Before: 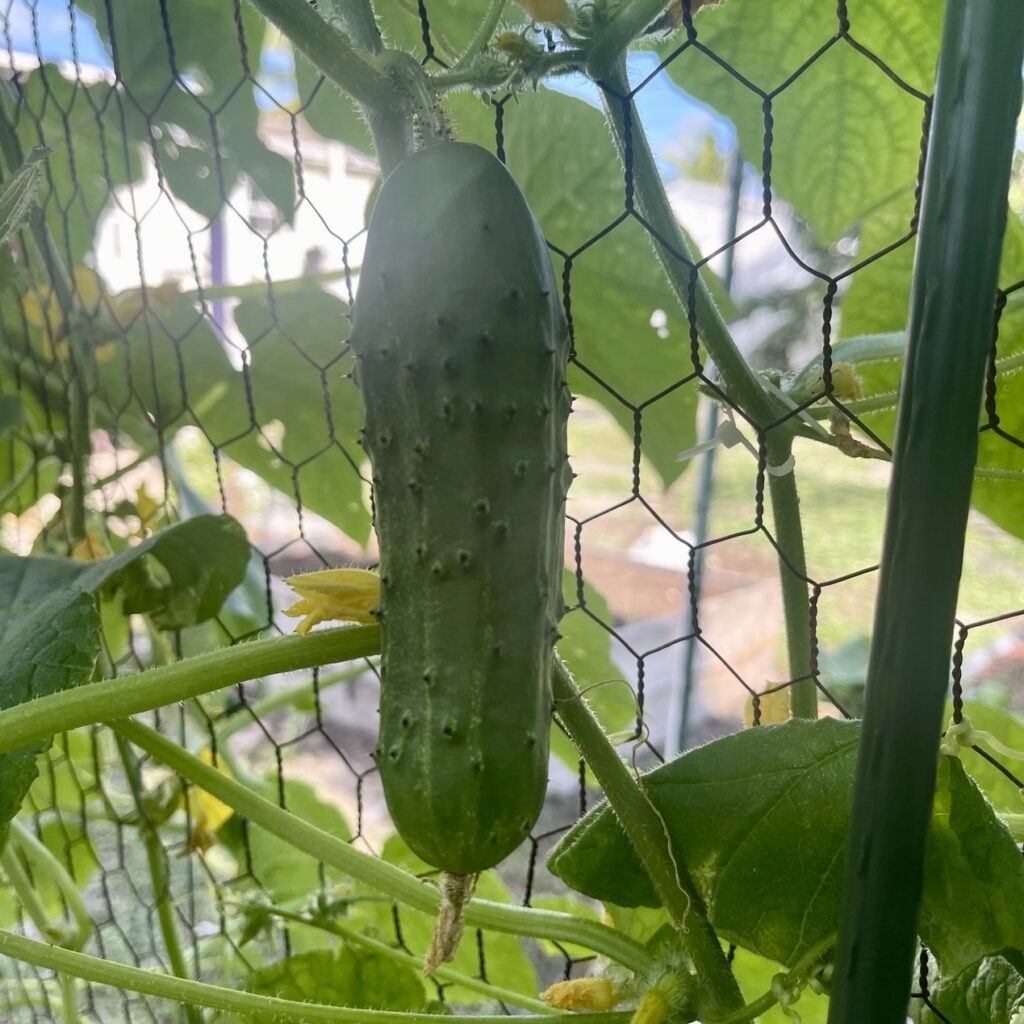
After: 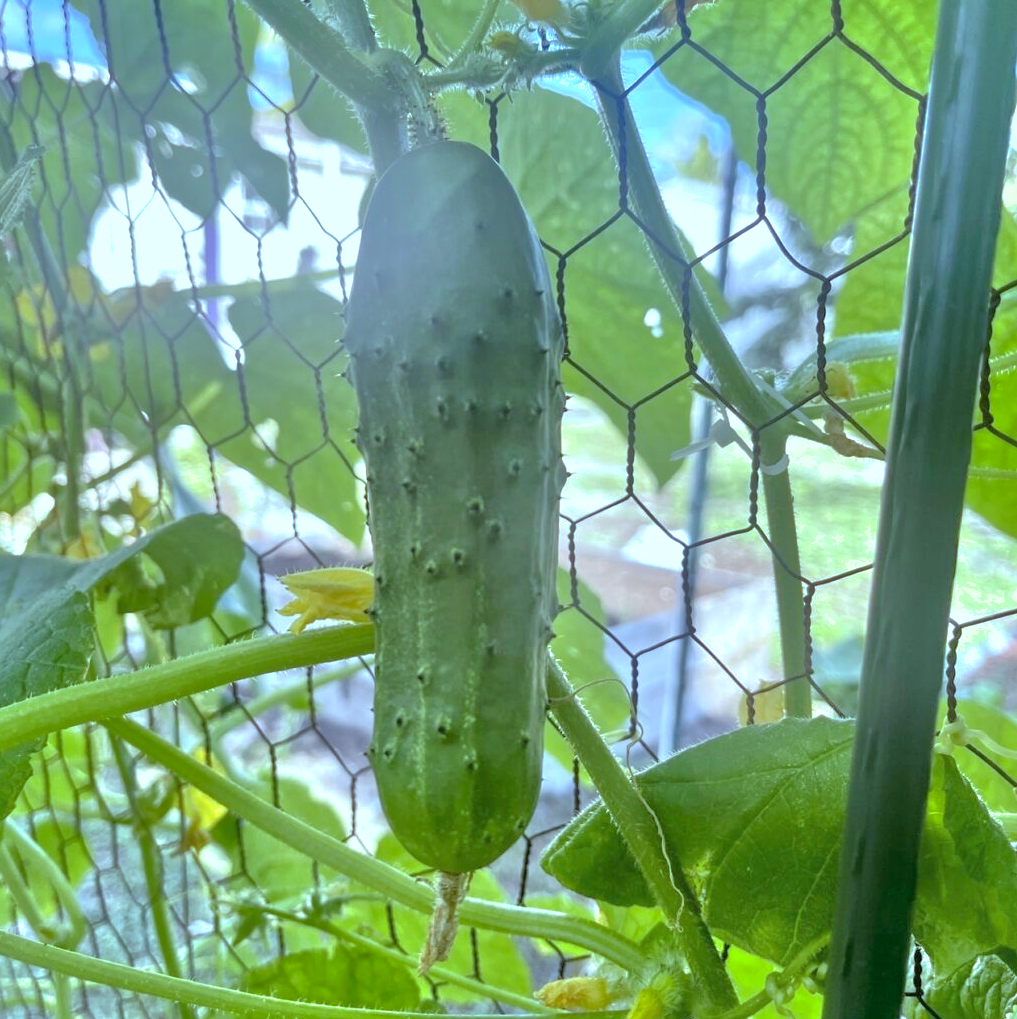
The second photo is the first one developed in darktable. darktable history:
shadows and highlights: on, module defaults
color balance: mode lift, gamma, gain (sRGB), lift [0.997, 0.979, 1.021, 1.011], gamma [1, 1.084, 0.916, 0.998], gain [1, 0.87, 1.13, 1.101], contrast 4.55%, contrast fulcrum 38.24%, output saturation 104.09%
tone equalizer: -7 EV 0.15 EV, -6 EV 0.6 EV, -5 EV 1.15 EV, -4 EV 1.33 EV, -3 EV 1.15 EV, -2 EV 0.6 EV, -1 EV 0.15 EV, mask exposure compensation -0.5 EV
white balance: red 1.042, blue 1.17
crop and rotate: left 0.614%, top 0.179%, bottom 0.309%
